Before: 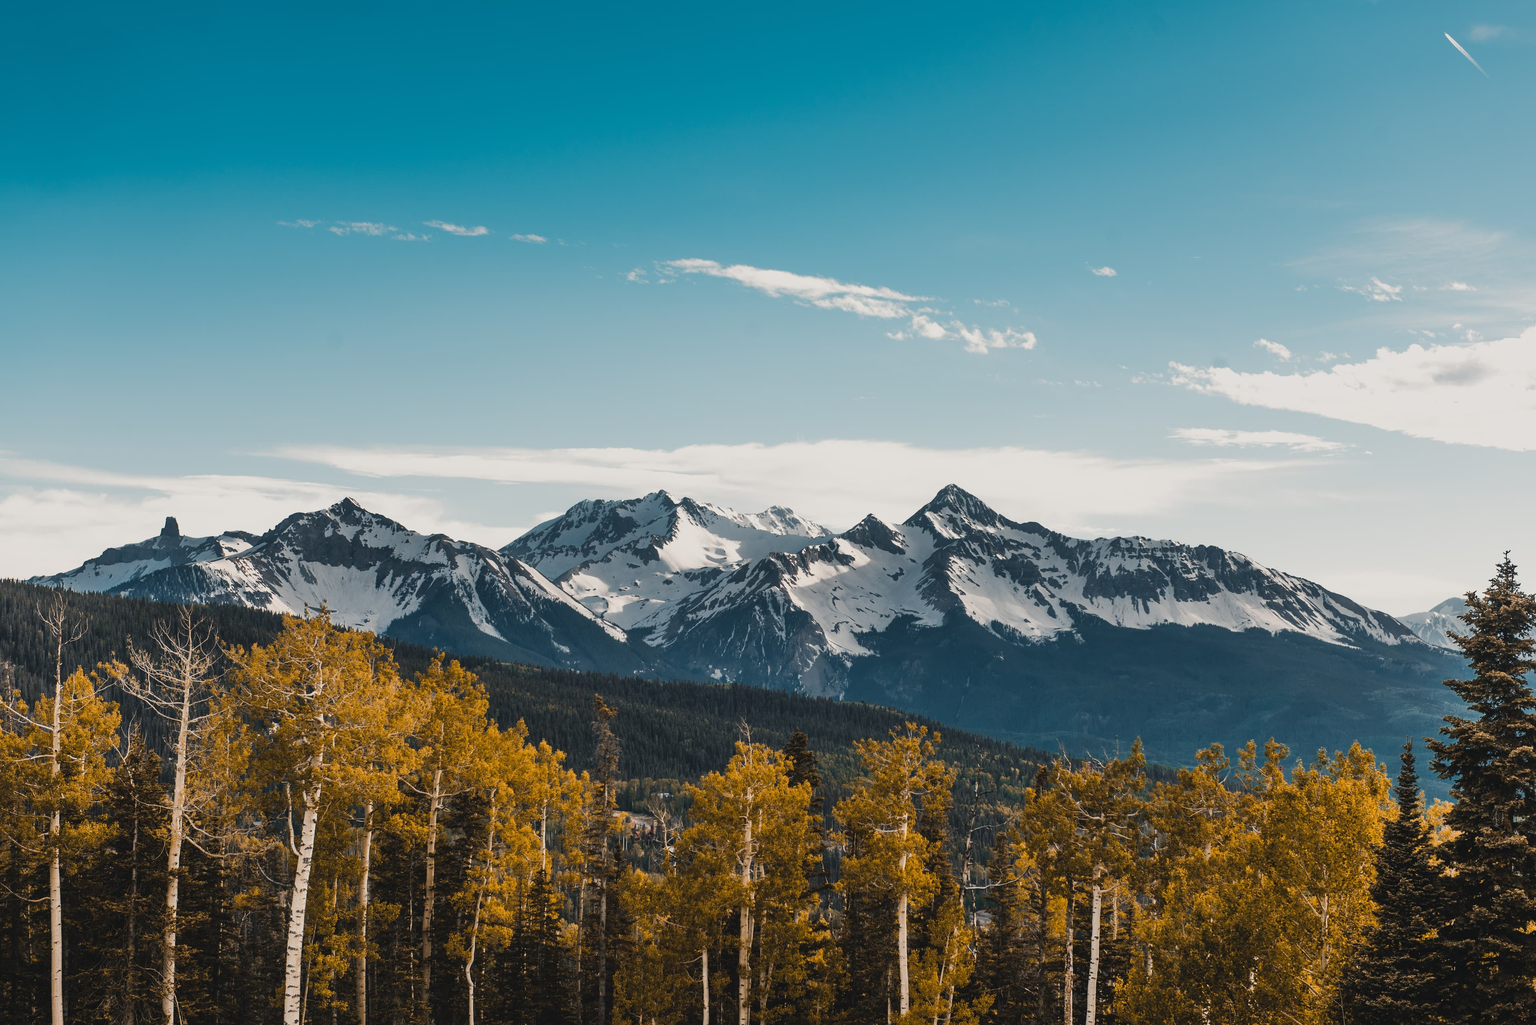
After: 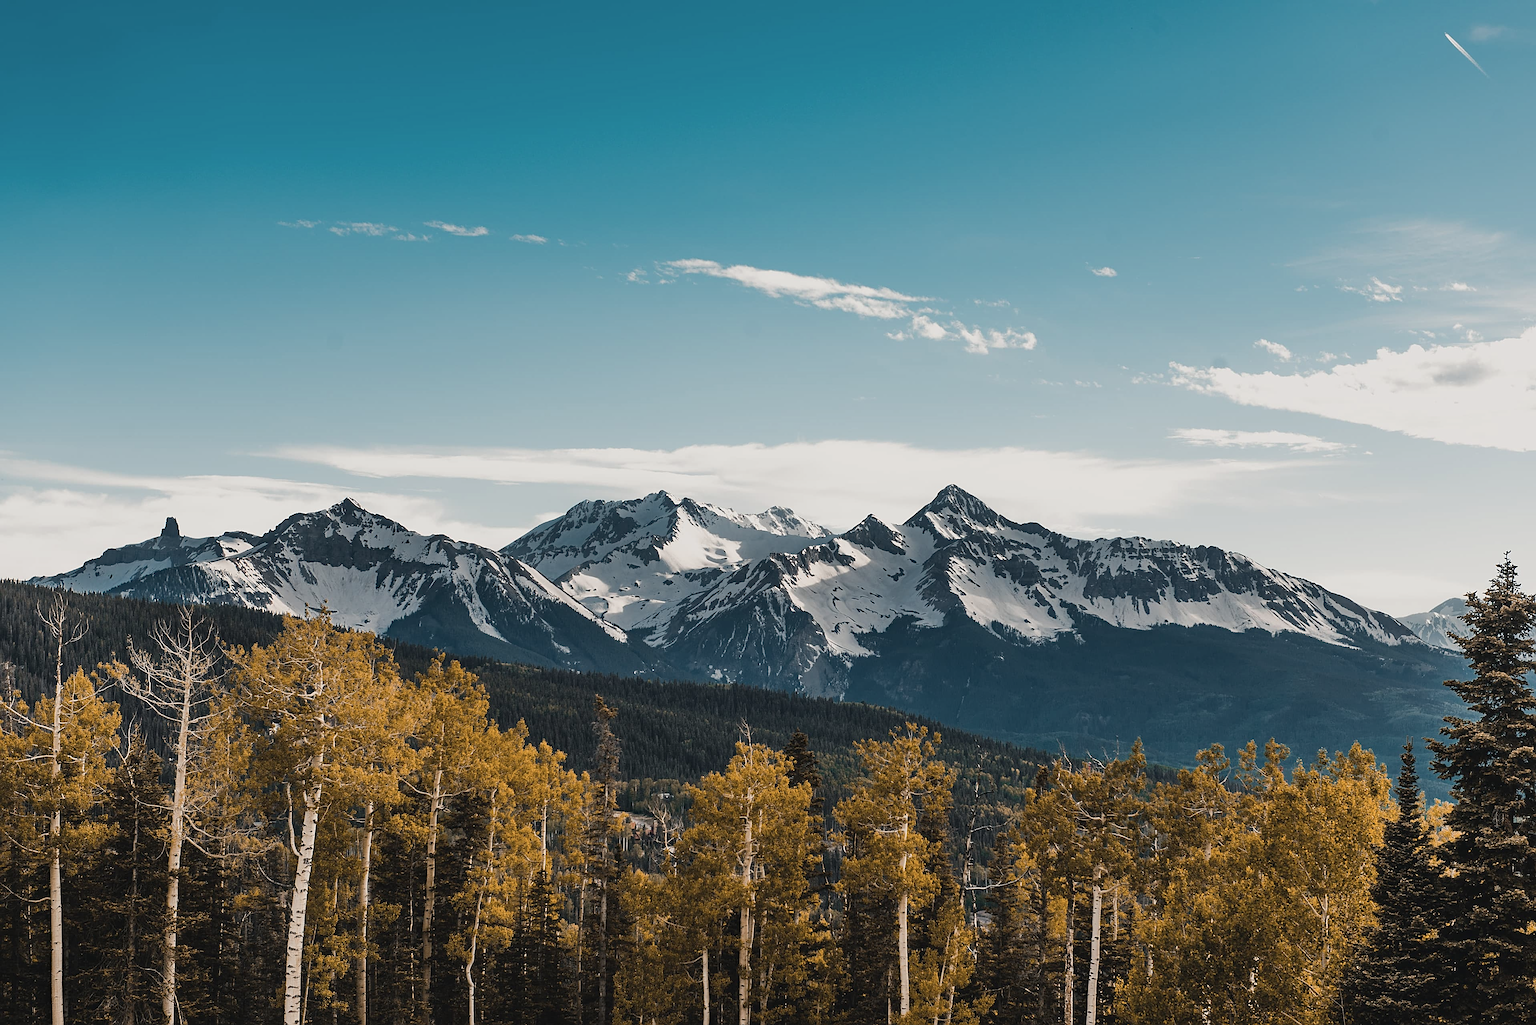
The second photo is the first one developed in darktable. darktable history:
color correction: highlights b* -0.002, saturation 0.817
haze removal: adaptive false
sharpen: amount 0.545
